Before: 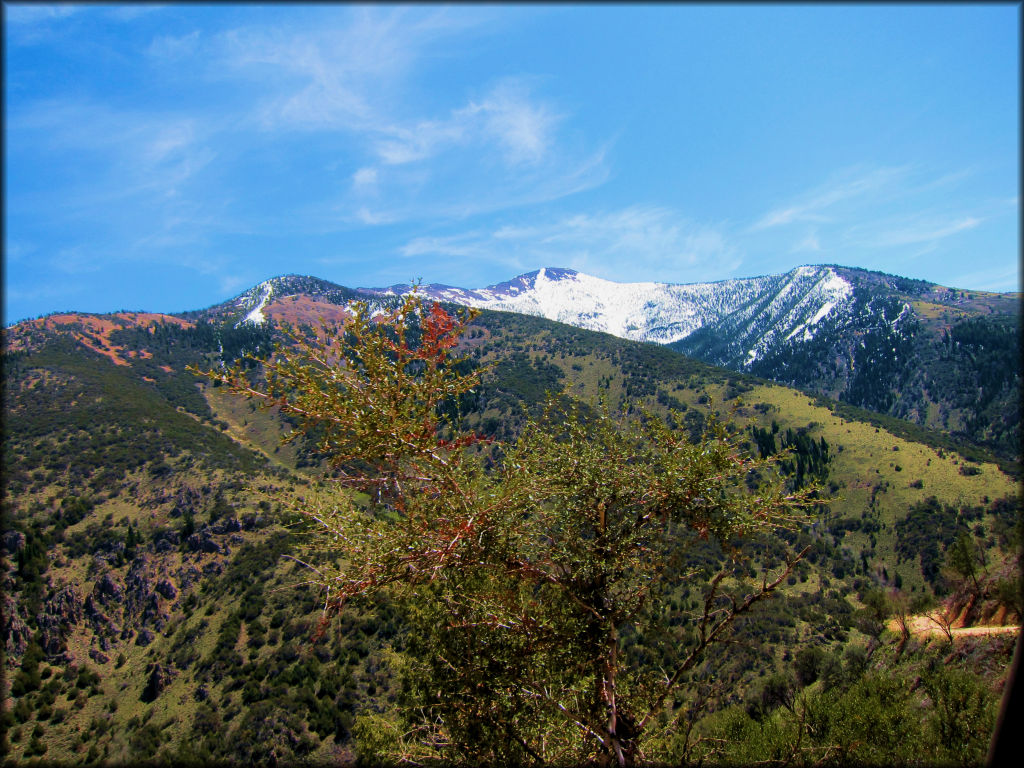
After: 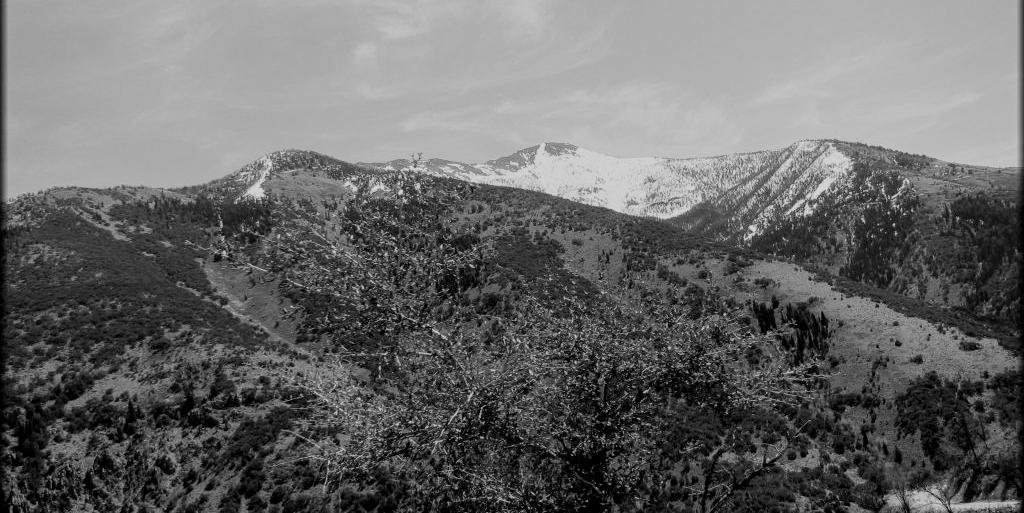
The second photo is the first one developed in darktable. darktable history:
filmic rgb: black relative exposure -16 EV, white relative exposure 4.91 EV, hardness 6.19, color science v6 (2022)
crop: top 16.392%, bottom 16.688%
color calibration: output gray [0.267, 0.423, 0.261, 0], x 0.367, y 0.376, temperature 4353.72 K
local contrast: on, module defaults
